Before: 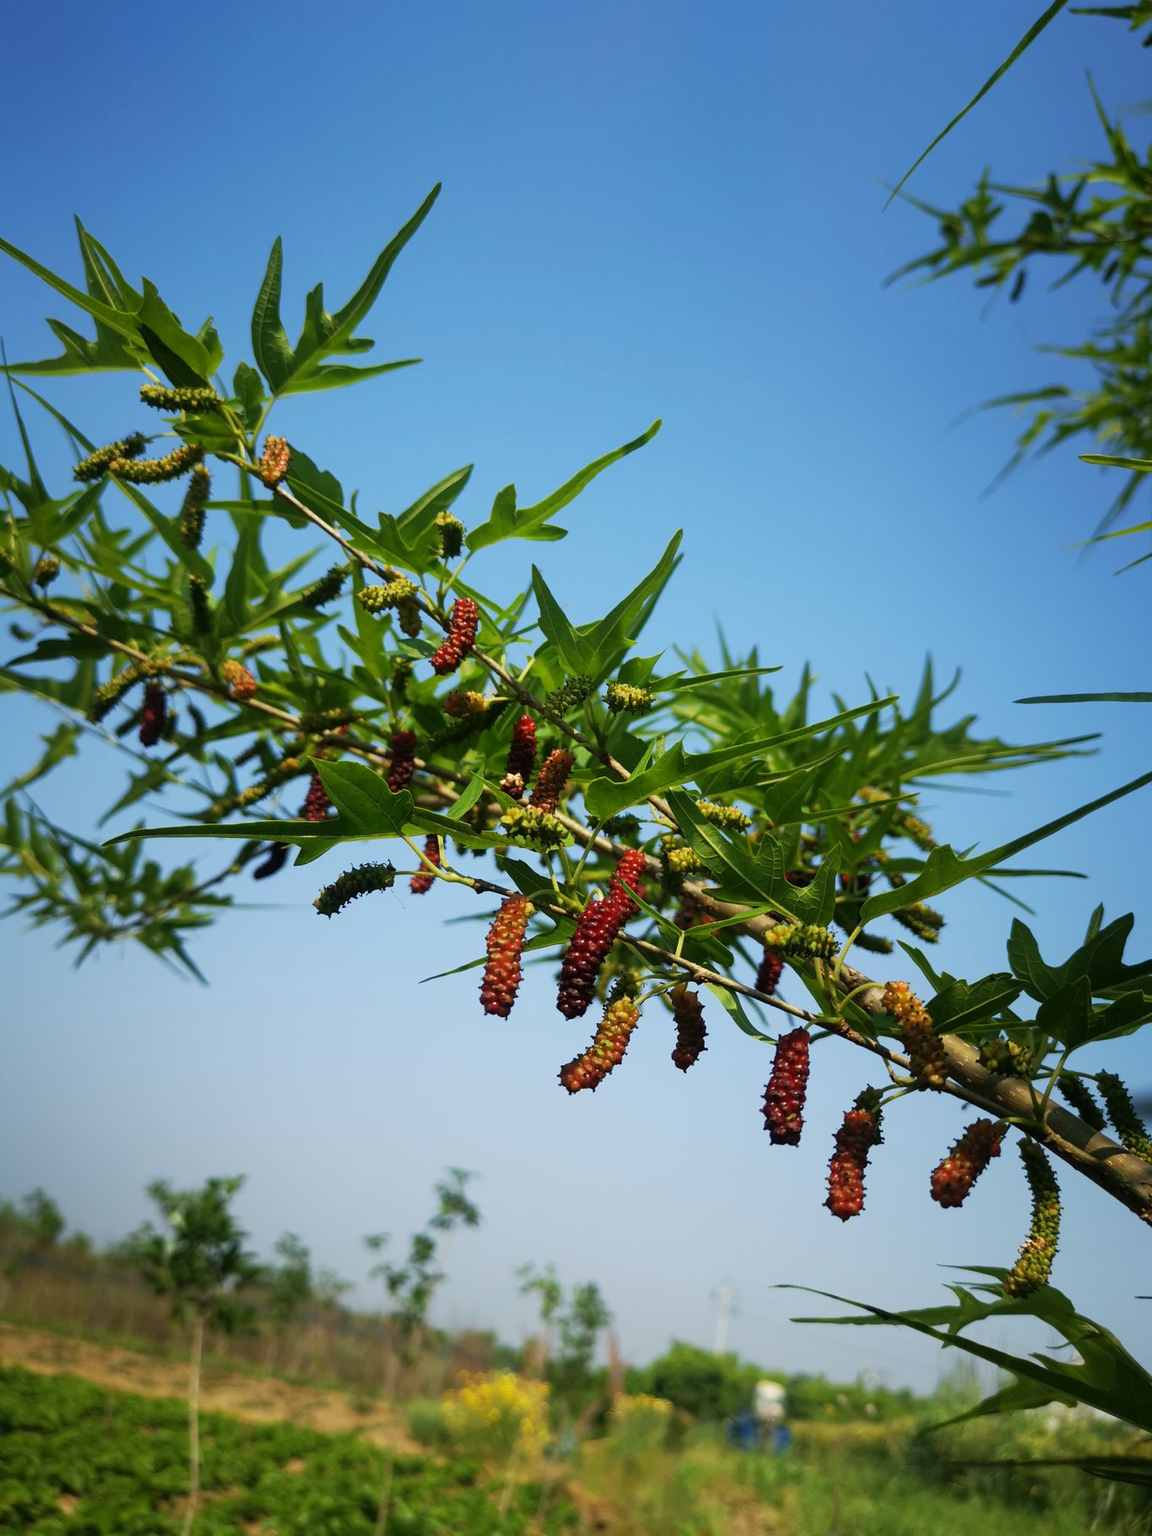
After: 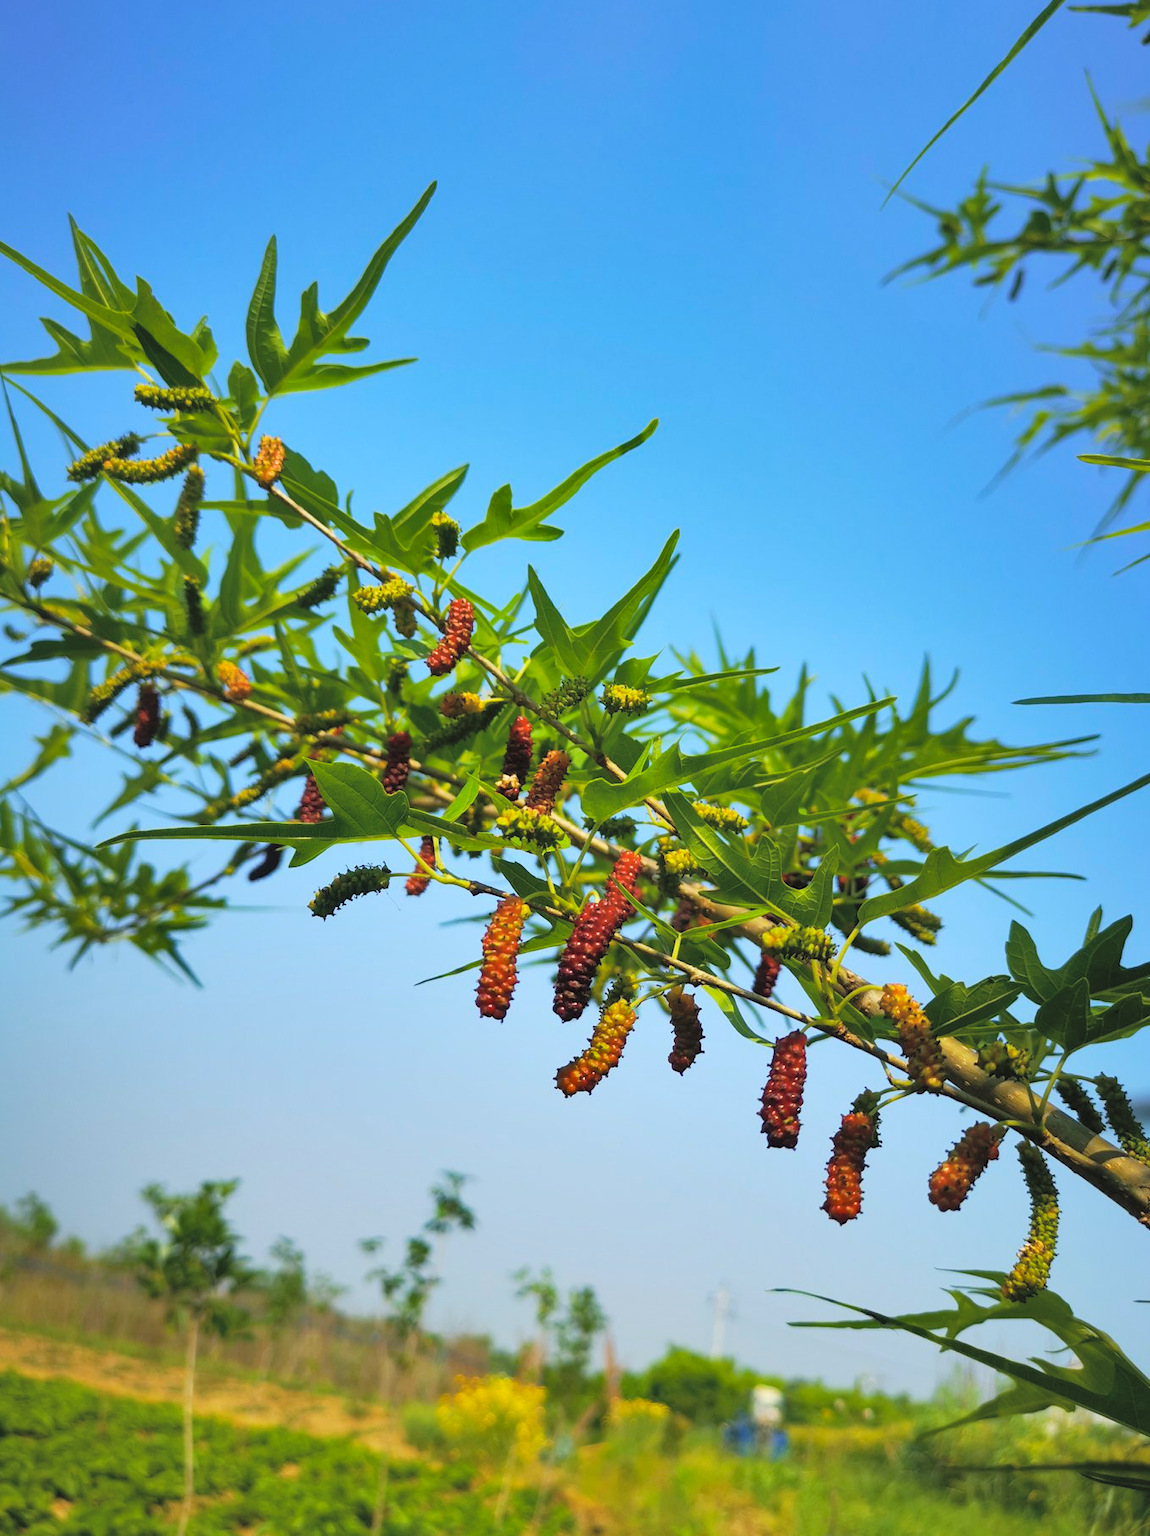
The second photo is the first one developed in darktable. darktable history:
base curve: curves: ch0 [(0, 0) (0.297, 0.298) (1, 1)], preserve colors none
contrast brightness saturation: brightness 0.28
shadows and highlights: low approximation 0.01, soften with gaussian
crop and rotate: left 0.614%, top 0.179%, bottom 0.309%
color balance rgb: perceptual saturation grading › global saturation 25%, global vibrance 20%
